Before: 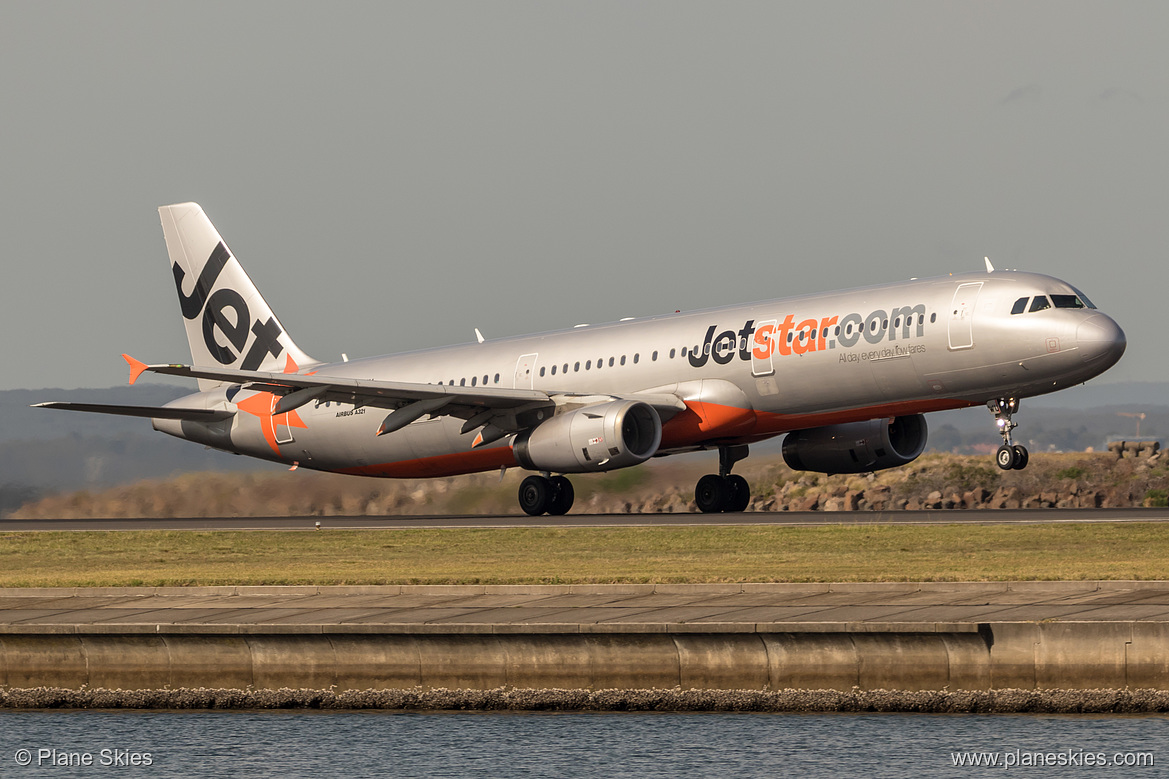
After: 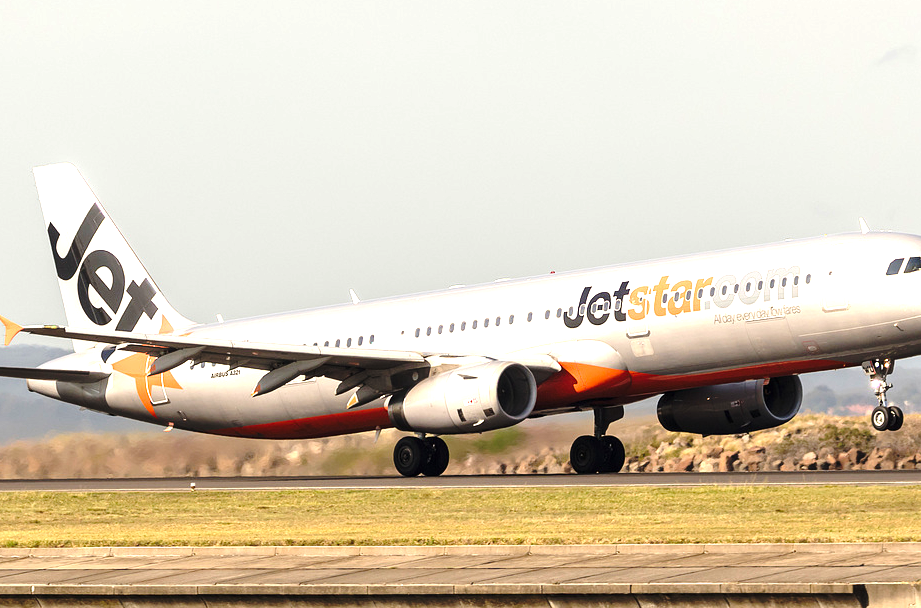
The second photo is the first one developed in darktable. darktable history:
base curve: curves: ch0 [(0, 0) (0.073, 0.04) (0.157, 0.139) (0.492, 0.492) (0.758, 0.758) (1, 1)], preserve colors none
exposure: black level correction 0, exposure 1.45 EV, compensate exposure bias true, compensate highlight preservation false
crop and rotate: left 10.77%, top 5.1%, right 10.41%, bottom 16.76%
